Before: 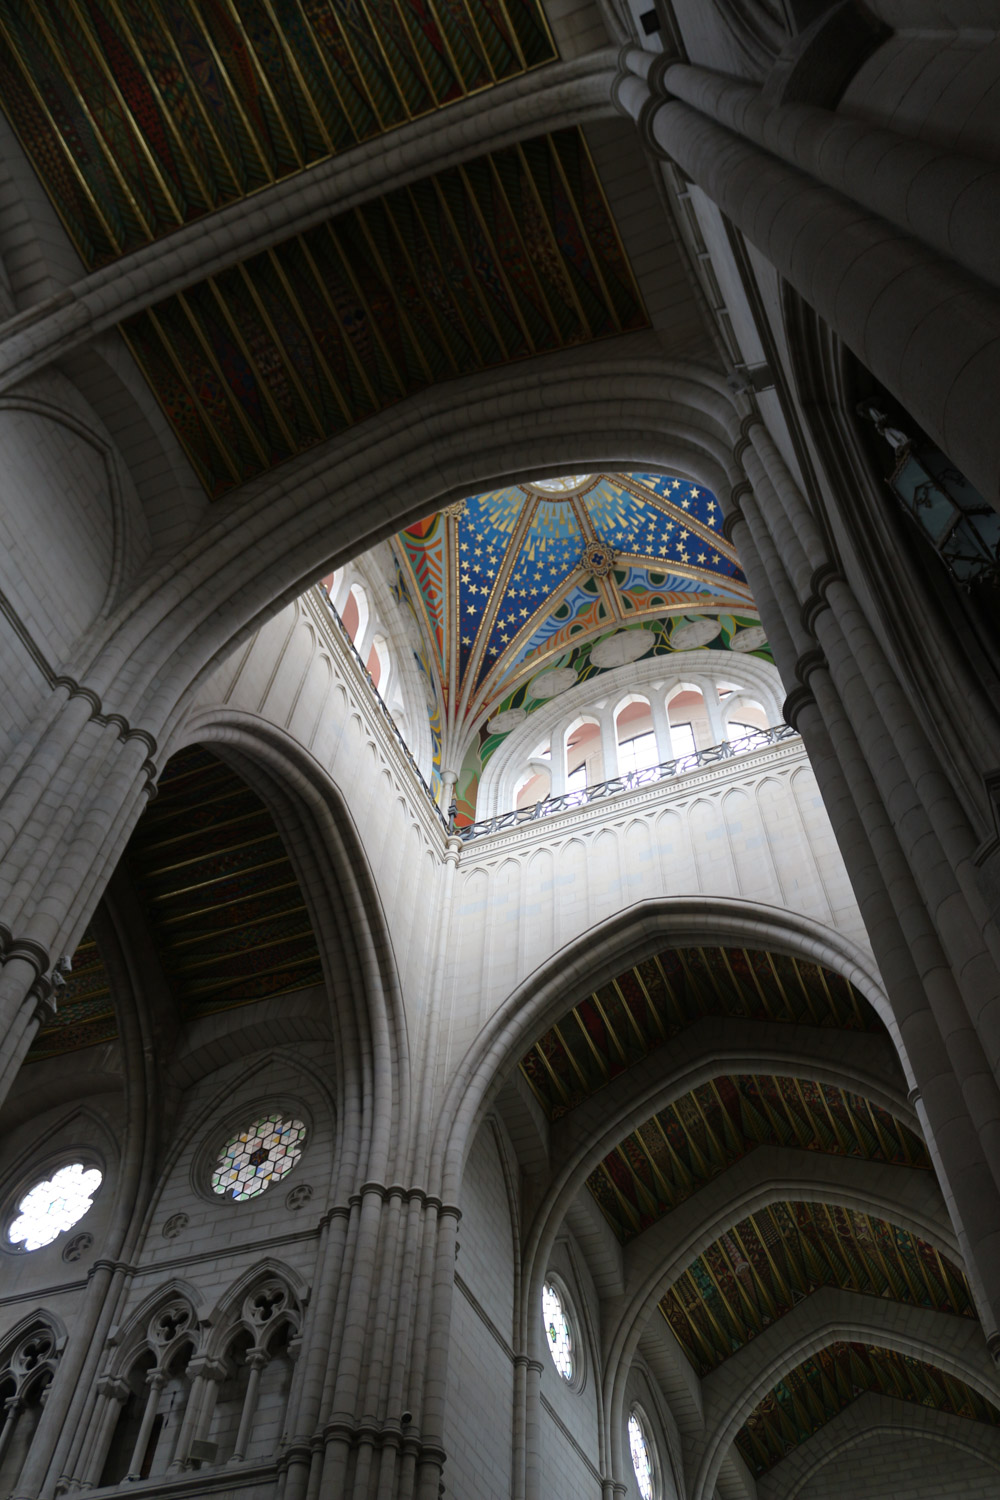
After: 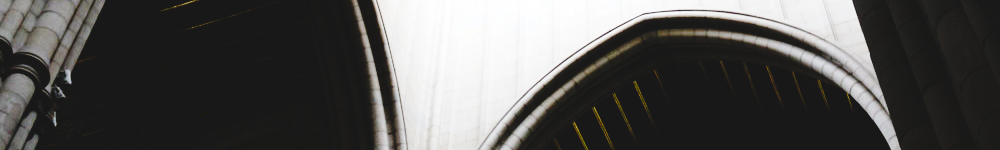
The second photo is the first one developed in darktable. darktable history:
tone curve: curves: ch0 [(0, 0) (0.003, 0.084) (0.011, 0.084) (0.025, 0.084) (0.044, 0.084) (0.069, 0.085) (0.1, 0.09) (0.136, 0.1) (0.177, 0.119) (0.224, 0.144) (0.277, 0.205) (0.335, 0.298) (0.399, 0.417) (0.468, 0.525) (0.543, 0.631) (0.623, 0.72) (0.709, 0.8) (0.801, 0.867) (0.898, 0.934) (1, 1)], preserve colors none
base curve: curves: ch0 [(0, 0) (0.028, 0.03) (0.121, 0.232) (0.46, 0.748) (0.859, 0.968) (1, 1)], preserve colors none
crop and rotate: top 59.084%, bottom 30.916%
tone equalizer: -8 EV -0.417 EV, -7 EV -0.389 EV, -6 EV -0.333 EV, -5 EV -0.222 EV, -3 EV 0.222 EV, -2 EV 0.333 EV, -1 EV 0.389 EV, +0 EV 0.417 EV, edges refinement/feathering 500, mask exposure compensation -1.57 EV, preserve details no
